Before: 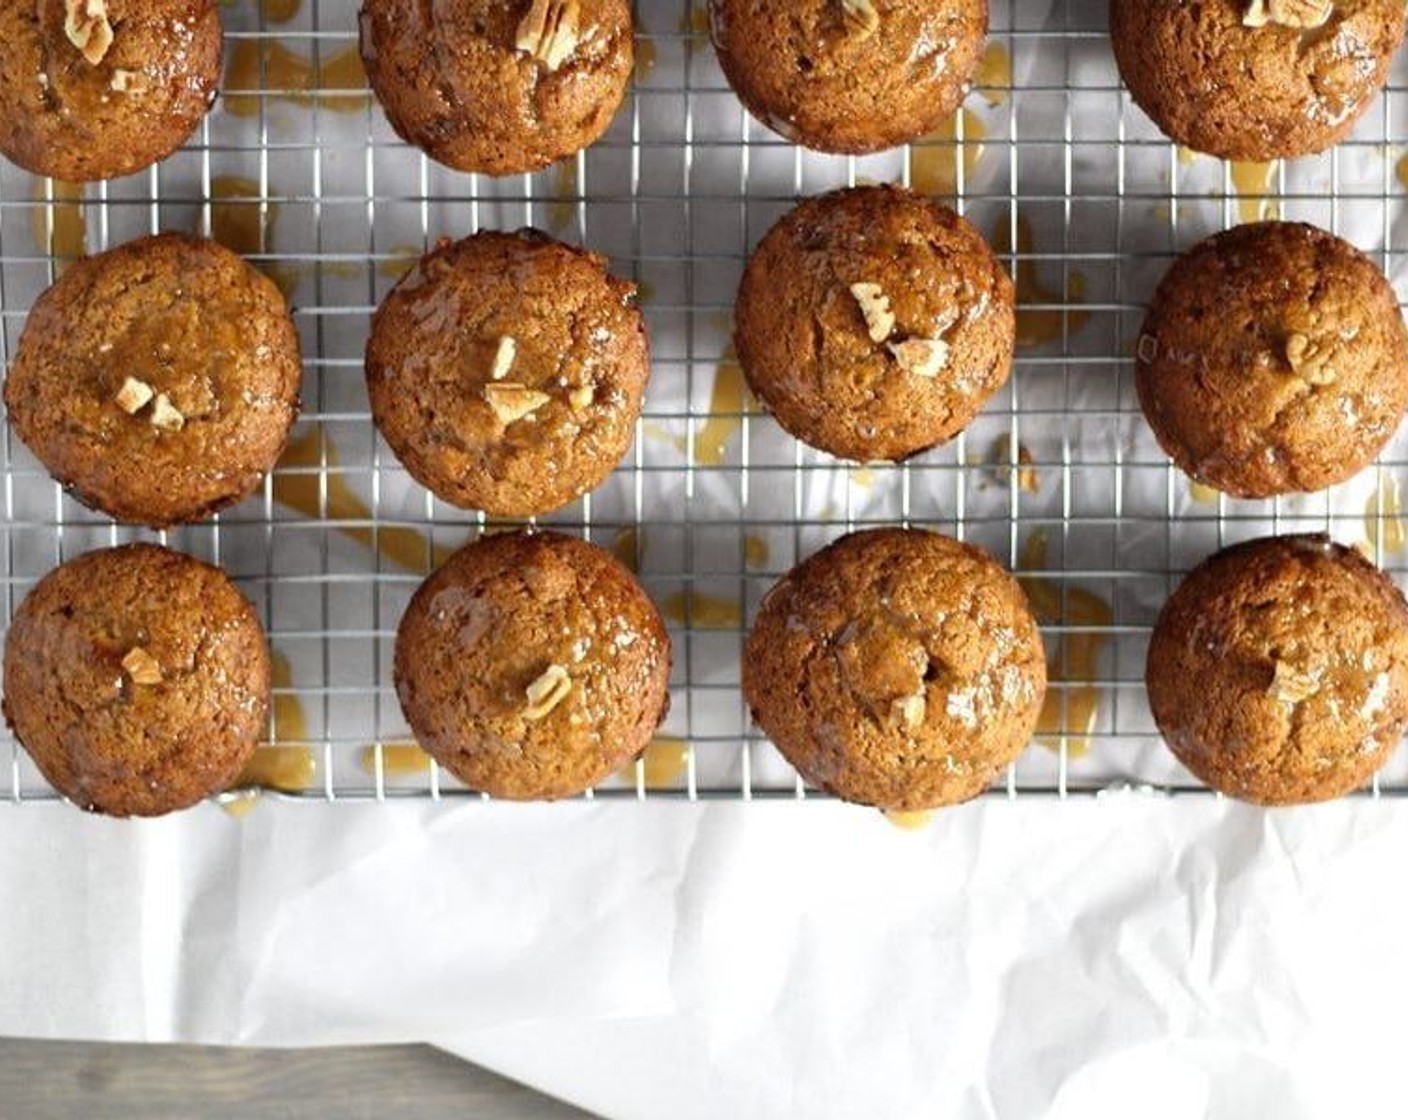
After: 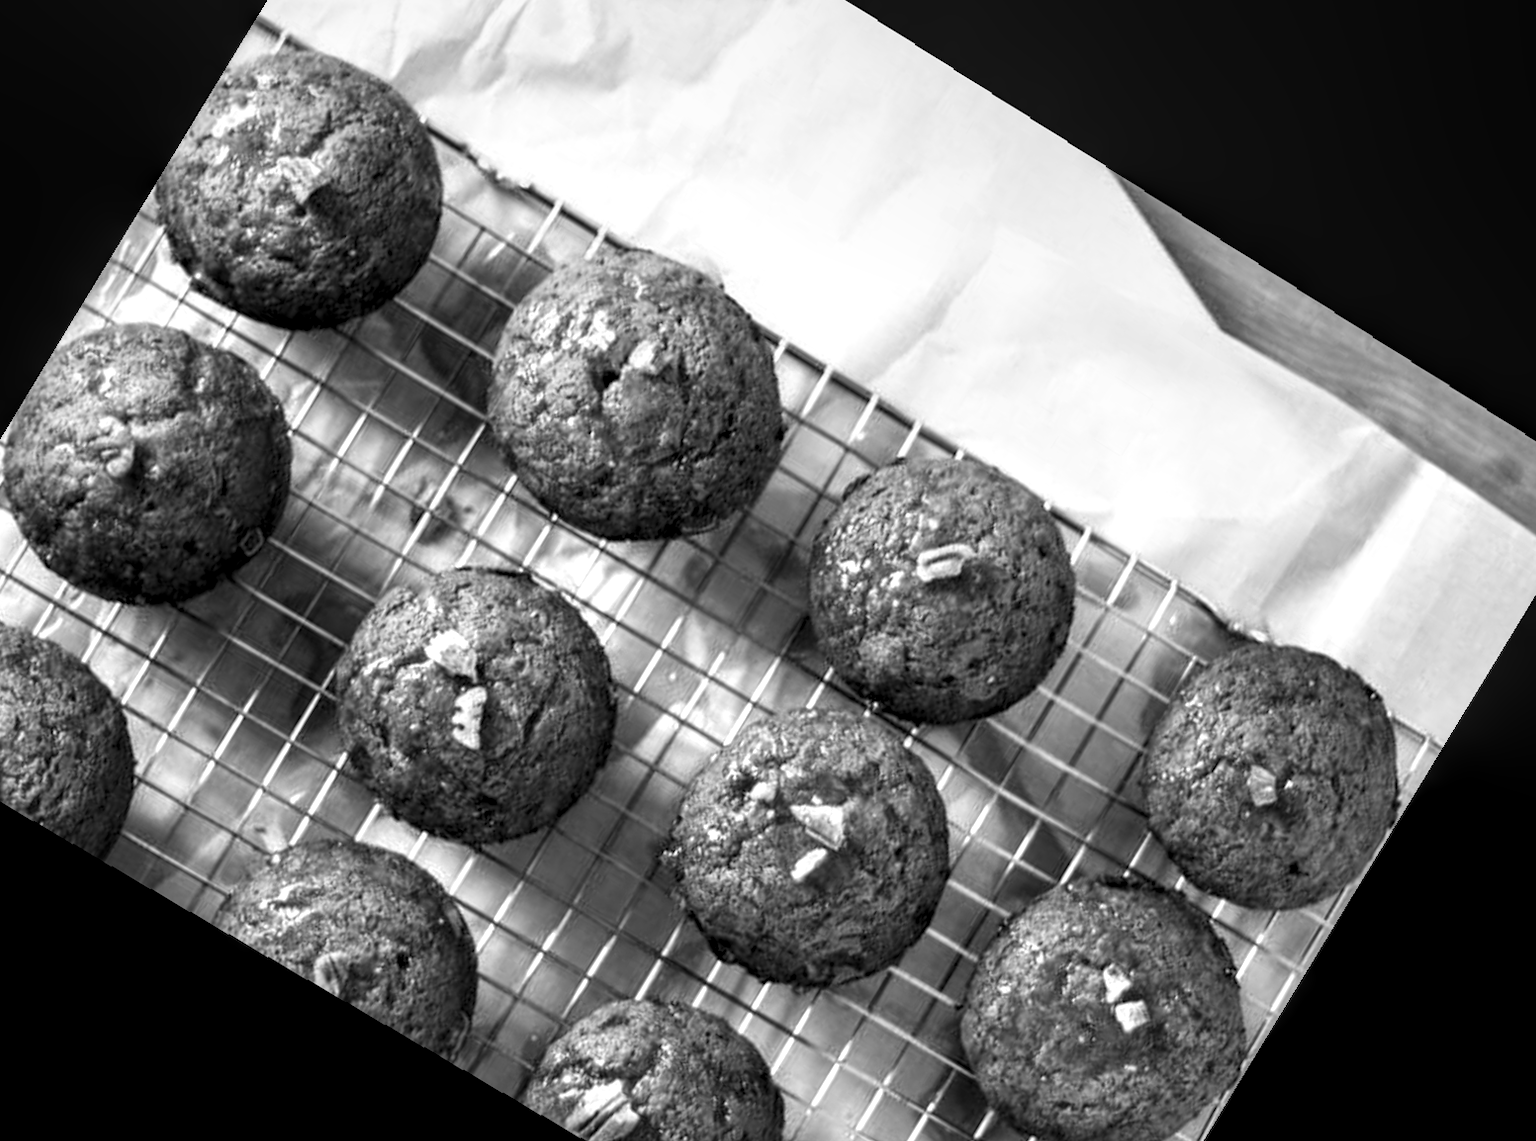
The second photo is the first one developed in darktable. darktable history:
rotate and perspective: lens shift (horizontal) -0.055, automatic cropping off
monochrome: on, module defaults
rgb curve: curves: ch0 [(0, 0) (0.078, 0.051) (0.929, 0.956) (1, 1)], compensate middle gray true
color zones: curves: ch0 [(0.035, 0.242) (0.25, 0.5) (0.384, 0.214) (0.488, 0.255) (0.75, 0.5)]; ch1 [(0.063, 0.379) (0.25, 0.5) (0.354, 0.201) (0.489, 0.085) (0.729, 0.271)]; ch2 [(0.25, 0.5) (0.38, 0.517) (0.442, 0.51) (0.735, 0.456)]
local contrast: detail 150%
crop and rotate: angle 148.68°, left 9.111%, top 15.603%, right 4.588%, bottom 17.041%
